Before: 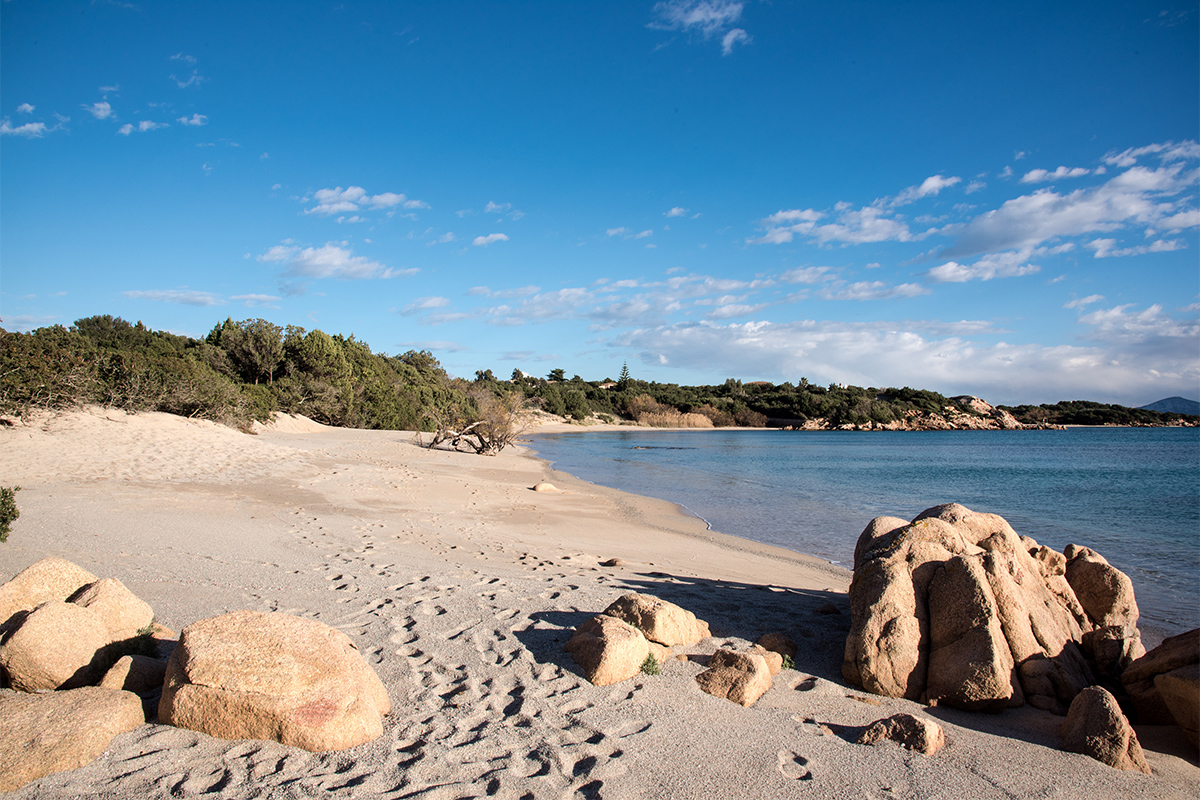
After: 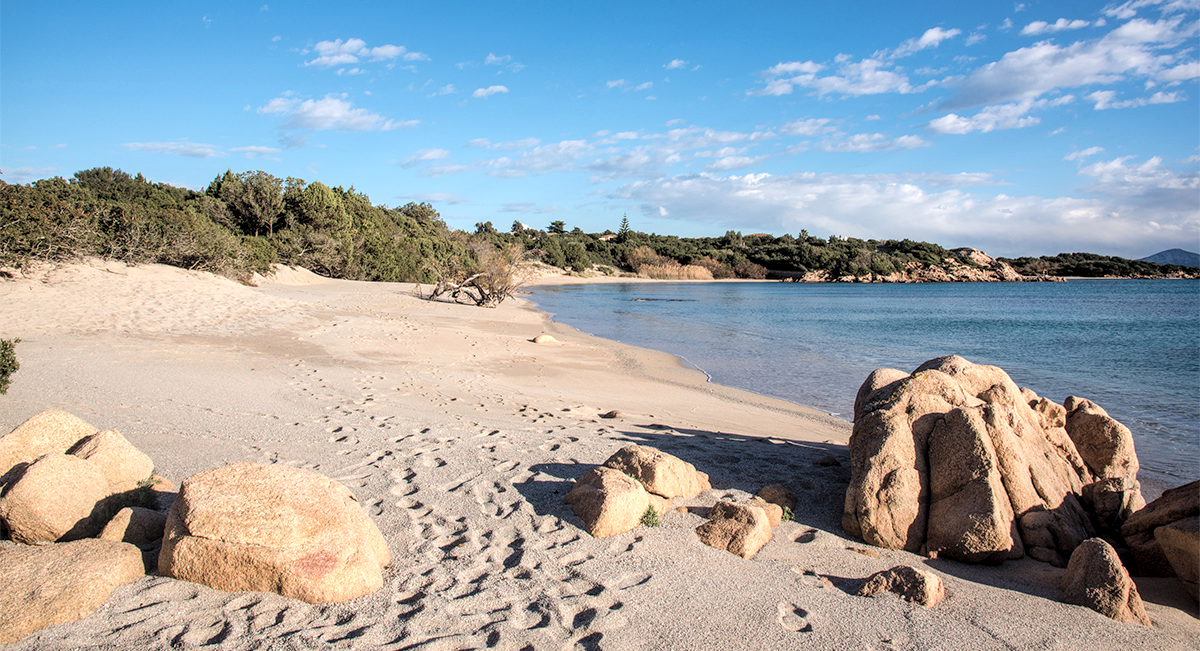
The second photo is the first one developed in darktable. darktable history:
crop and rotate: top 18.507%
local contrast: detail 130%
contrast brightness saturation: brightness 0.15
